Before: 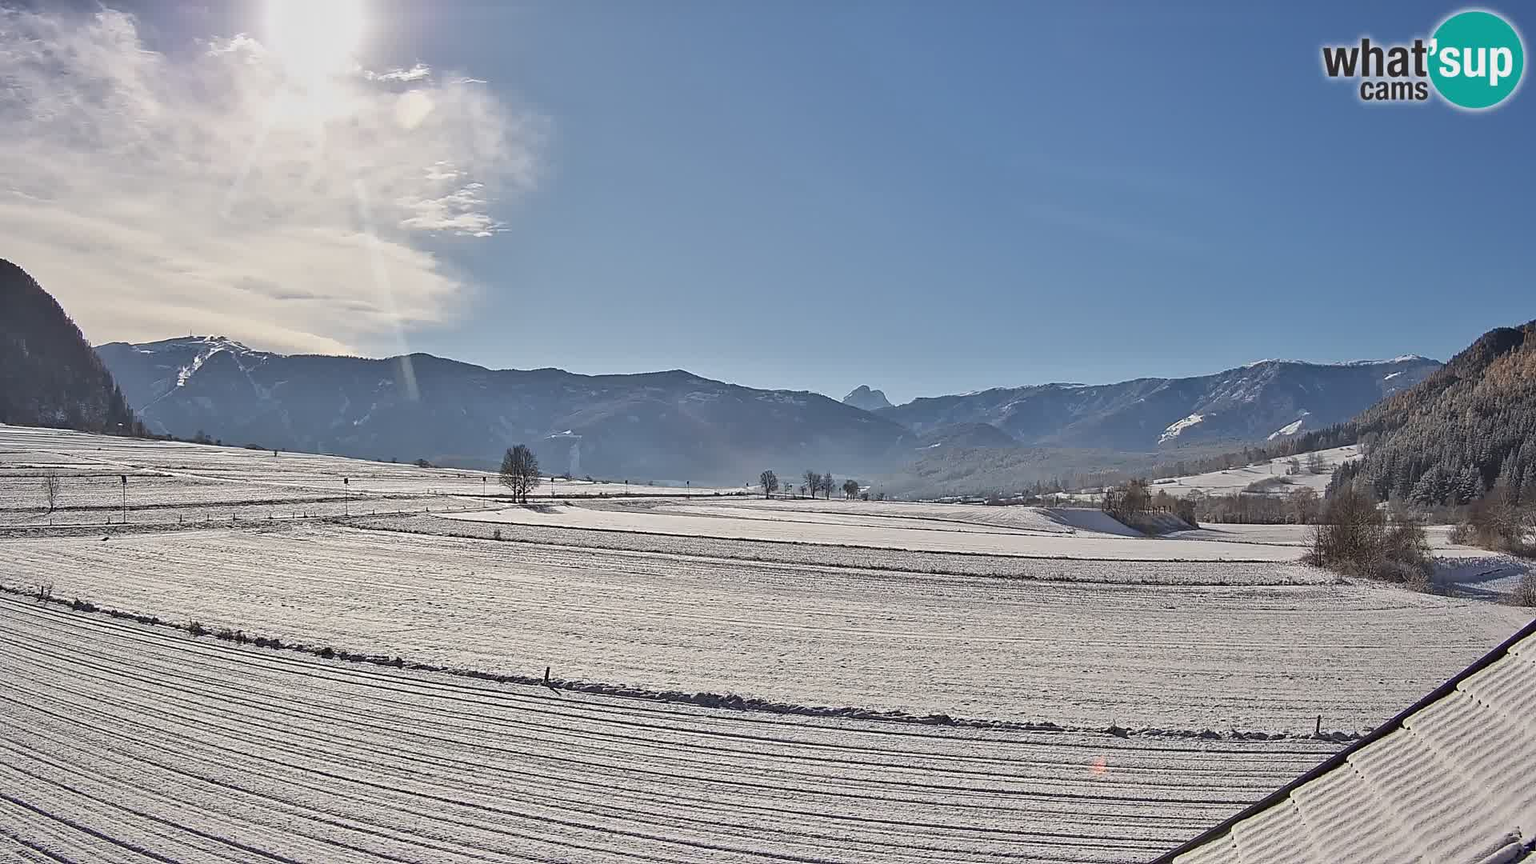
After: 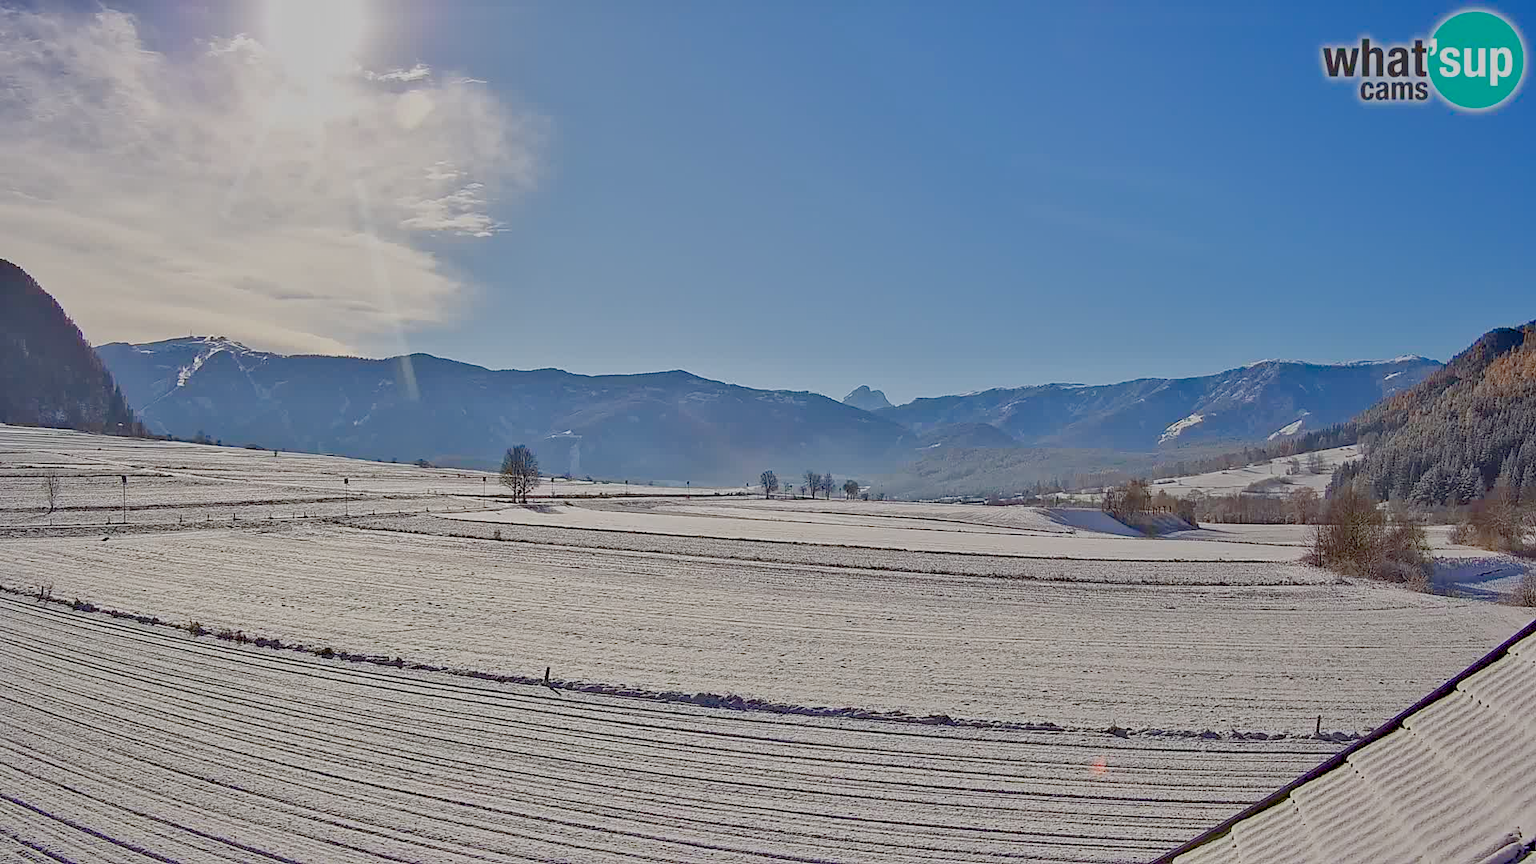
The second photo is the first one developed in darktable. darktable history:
color balance rgb: power › hue 61.74°, global offset › luminance -0.84%, linear chroma grading › global chroma 14.866%, perceptual saturation grading › global saturation 20%, perceptual saturation grading › highlights -49.793%, perceptual saturation grading › shadows 24.39%, global vibrance 23.49%, contrast -24.463%
